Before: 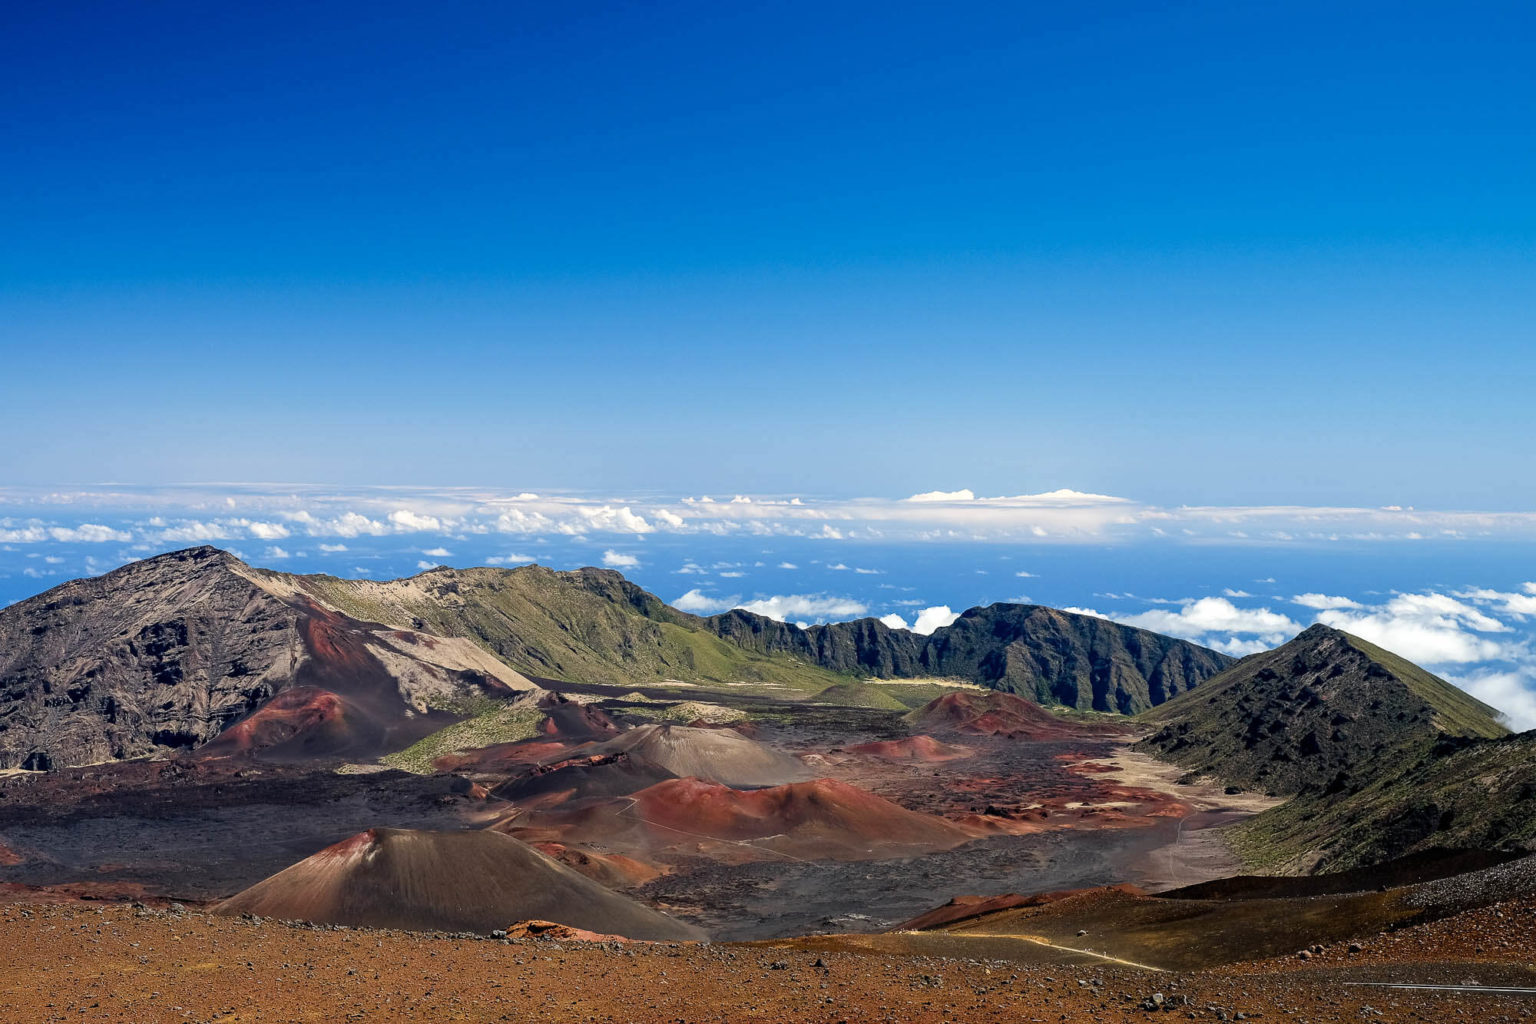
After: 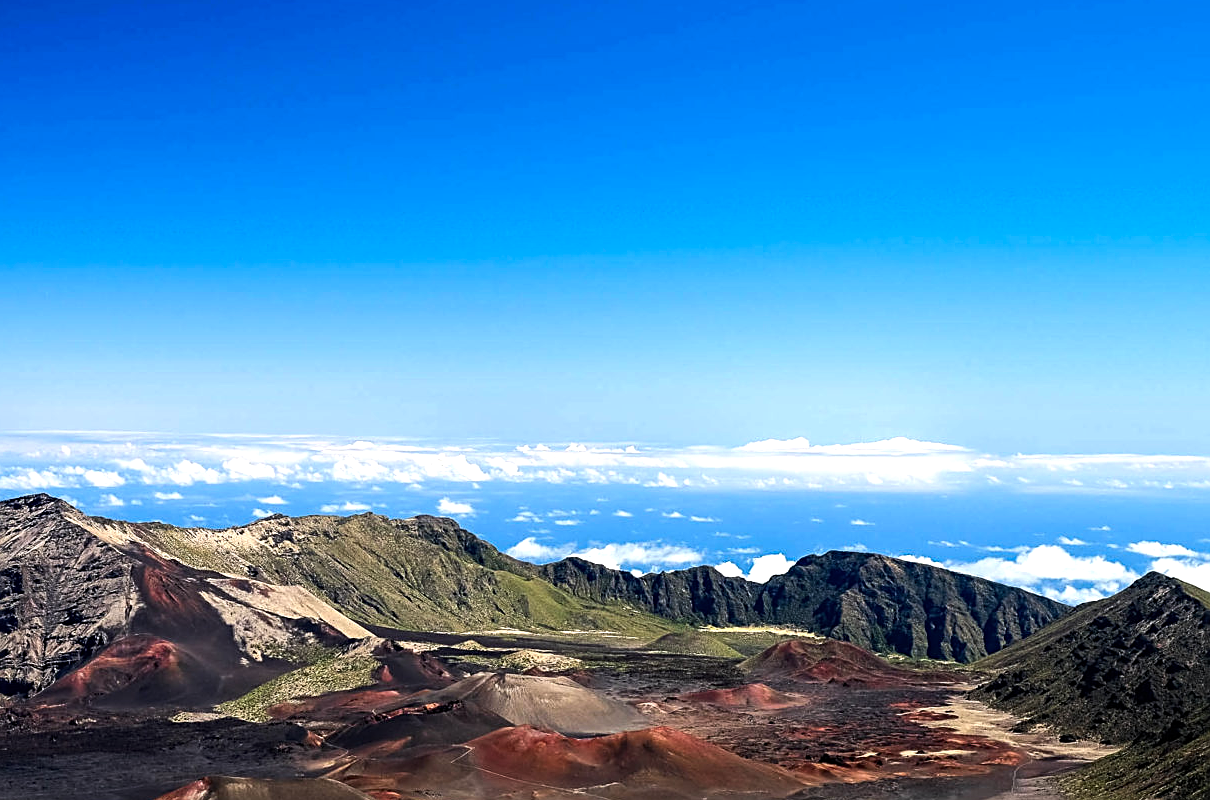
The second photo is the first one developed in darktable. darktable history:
vibrance: vibrance 60%
crop and rotate: left 10.77%, top 5.1%, right 10.41%, bottom 16.76%
sharpen: on, module defaults
tone equalizer: -8 EV -0.75 EV, -7 EV -0.7 EV, -6 EV -0.6 EV, -5 EV -0.4 EV, -3 EV 0.4 EV, -2 EV 0.6 EV, -1 EV 0.7 EV, +0 EV 0.75 EV, edges refinement/feathering 500, mask exposure compensation -1.57 EV, preserve details no
